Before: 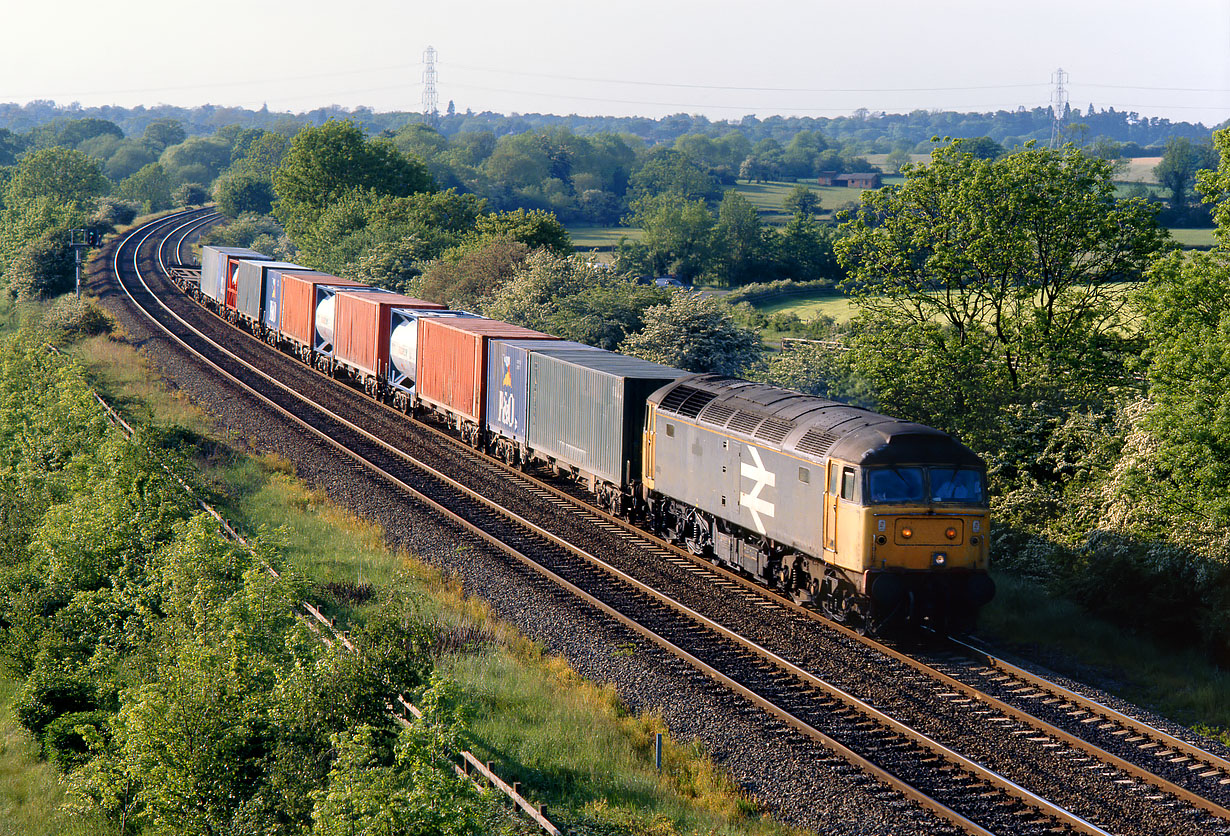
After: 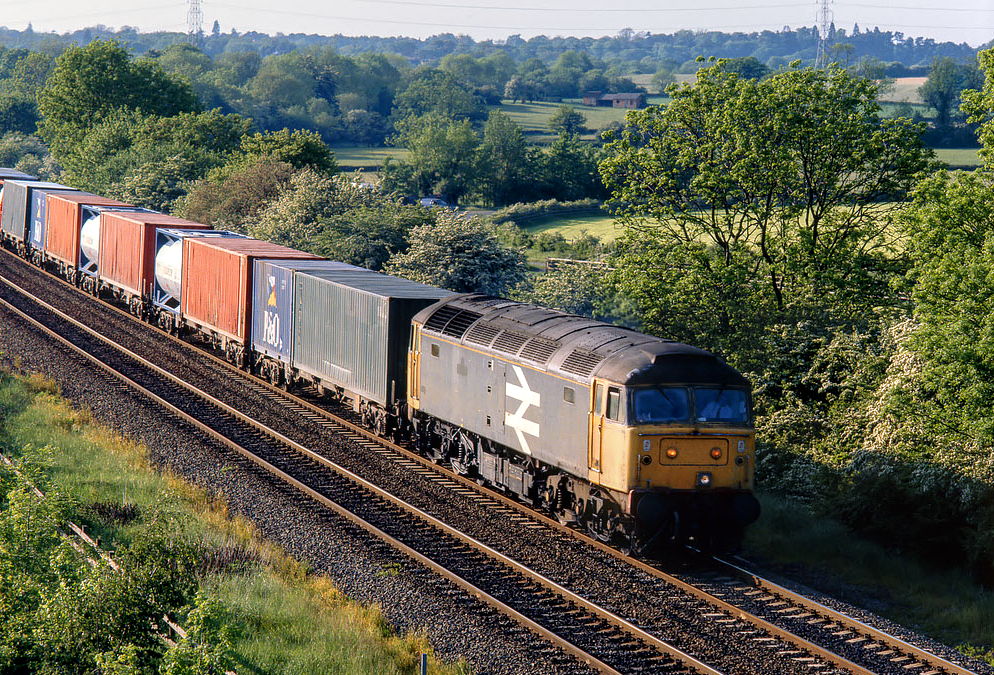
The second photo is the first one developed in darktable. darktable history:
crop: left 19.159%, top 9.58%, bottom 9.58%
local contrast: on, module defaults
